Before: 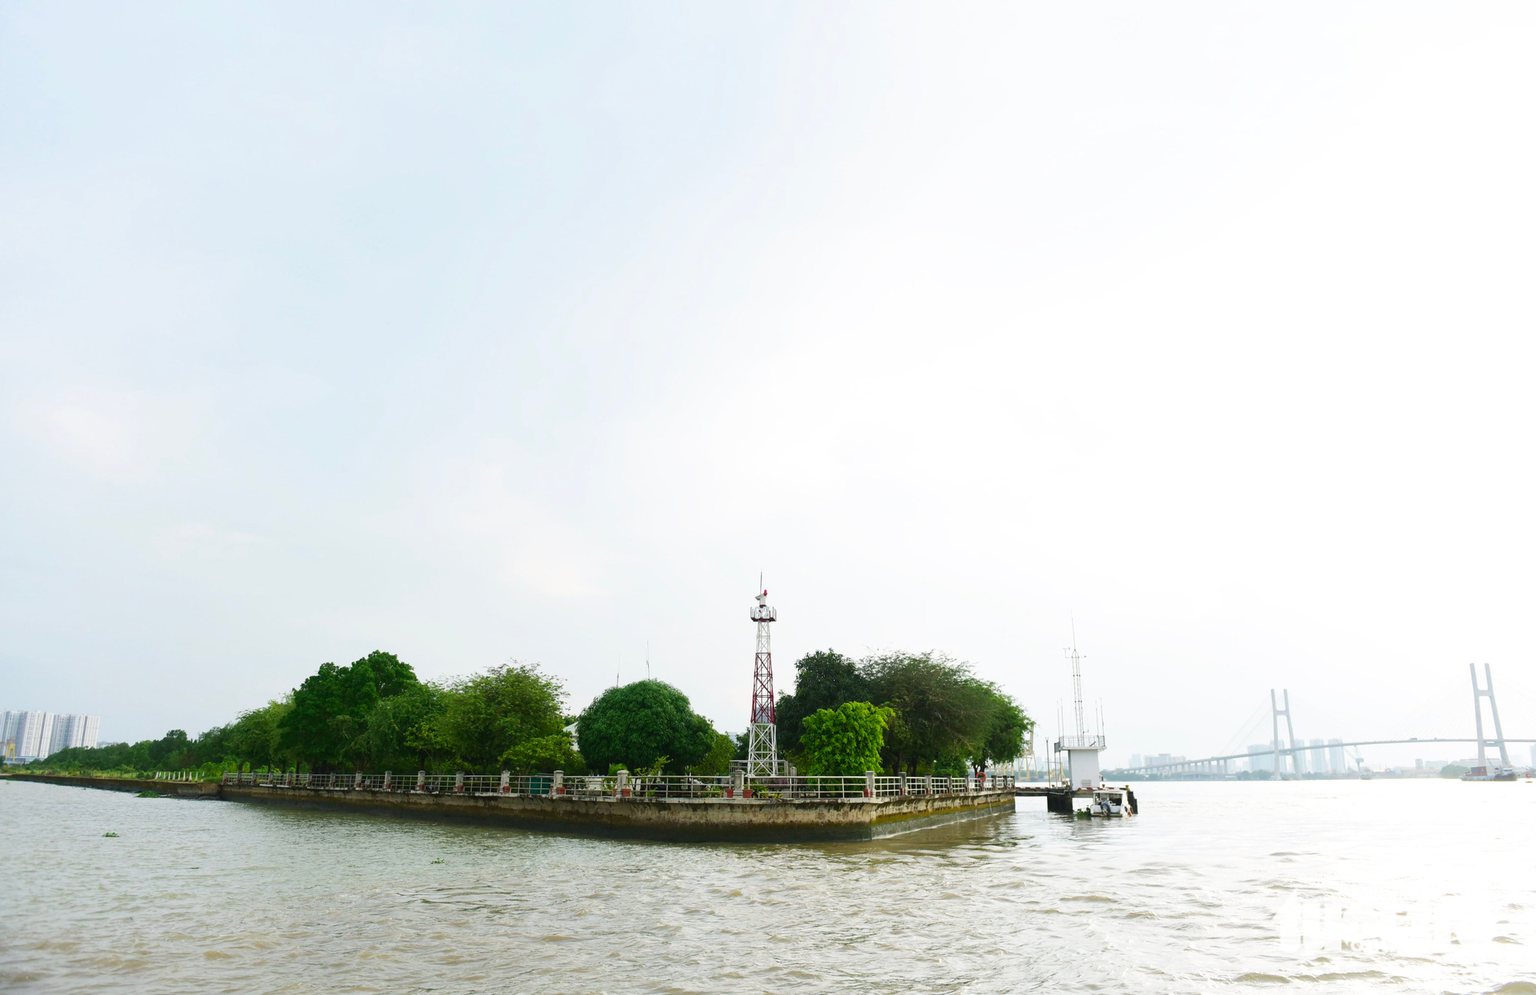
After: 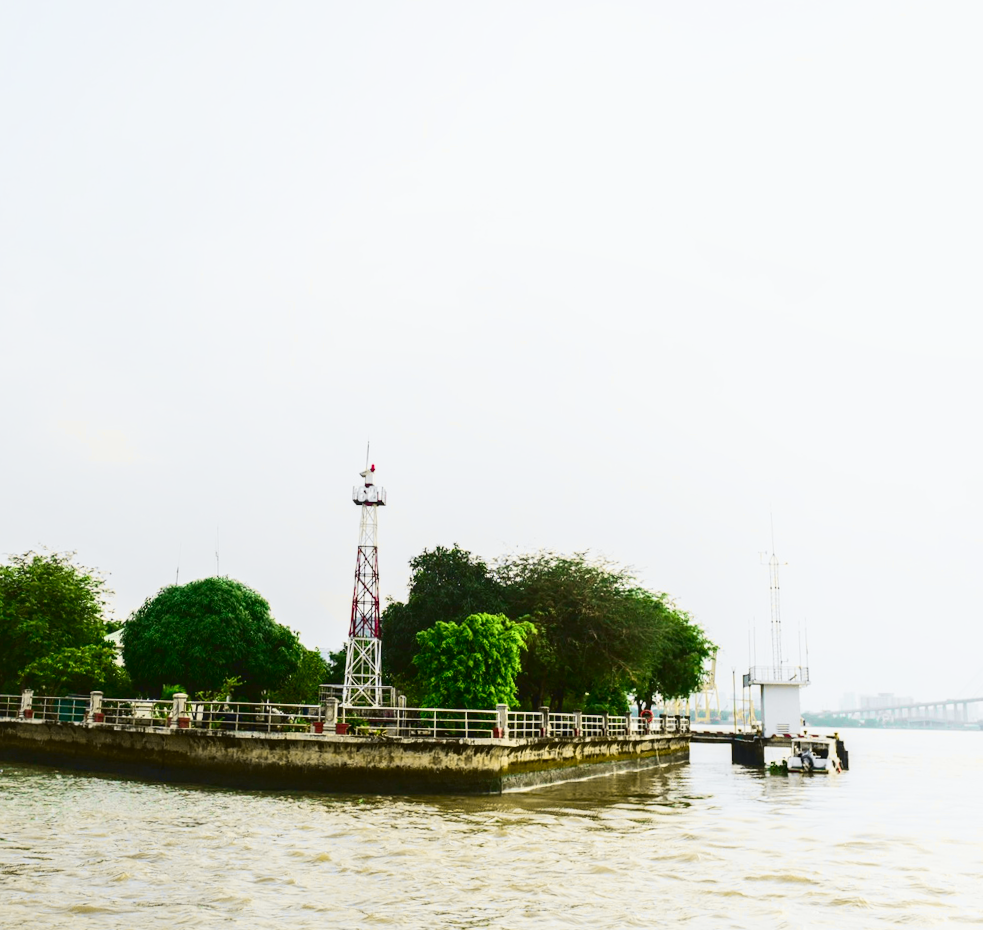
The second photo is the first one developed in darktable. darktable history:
tone curve: curves: ch0 [(0, 0) (0.071, 0.058) (0.266, 0.268) (0.498, 0.542) (0.766, 0.807) (1, 0.983)]; ch1 [(0, 0) (0.346, 0.307) (0.408, 0.387) (0.463, 0.465) (0.482, 0.493) (0.502, 0.499) (0.517, 0.505) (0.55, 0.554) (0.597, 0.61) (0.651, 0.698) (1, 1)]; ch2 [(0, 0) (0.346, 0.34) (0.434, 0.46) (0.485, 0.494) (0.5, 0.498) (0.509, 0.517) (0.526, 0.539) (0.583, 0.603) (0.625, 0.659) (1, 1)], color space Lab, independent channels, preserve colors none
crop: left 31.379%, top 24.658%, right 20.326%, bottom 6.628%
contrast brightness saturation: contrast 0.28
velvia: strength 29%
rotate and perspective: rotation 1.72°, automatic cropping off
local contrast: on, module defaults
